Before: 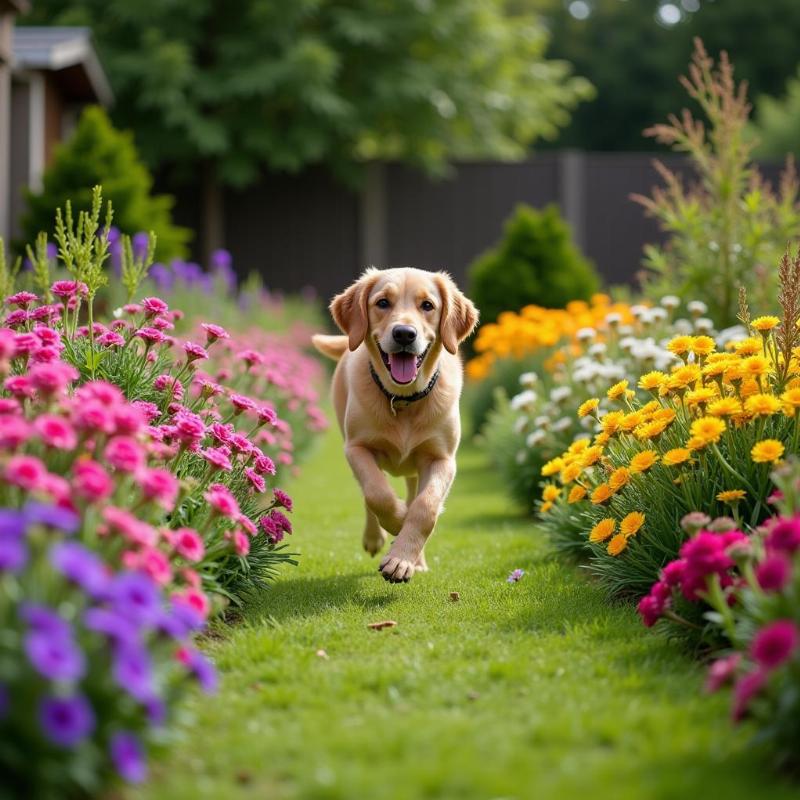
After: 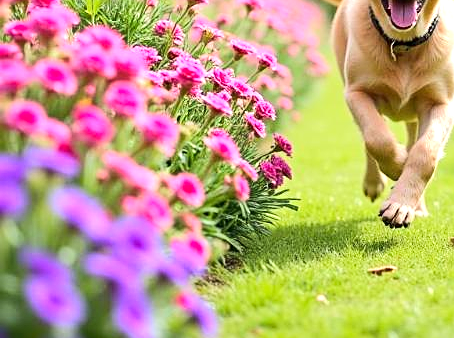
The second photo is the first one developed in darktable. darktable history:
crop: top 44.479%, right 43.176%, bottom 13.225%
sharpen: on, module defaults
exposure: black level correction 0, exposure 0.7 EV, compensate exposure bias true, compensate highlight preservation false
tone curve: curves: ch0 [(0, 0) (0.003, 0.006) (0.011, 0.015) (0.025, 0.032) (0.044, 0.054) (0.069, 0.079) (0.1, 0.111) (0.136, 0.146) (0.177, 0.186) (0.224, 0.229) (0.277, 0.286) (0.335, 0.348) (0.399, 0.426) (0.468, 0.514) (0.543, 0.609) (0.623, 0.706) (0.709, 0.789) (0.801, 0.862) (0.898, 0.926) (1, 1)], color space Lab, linked channels, preserve colors none
